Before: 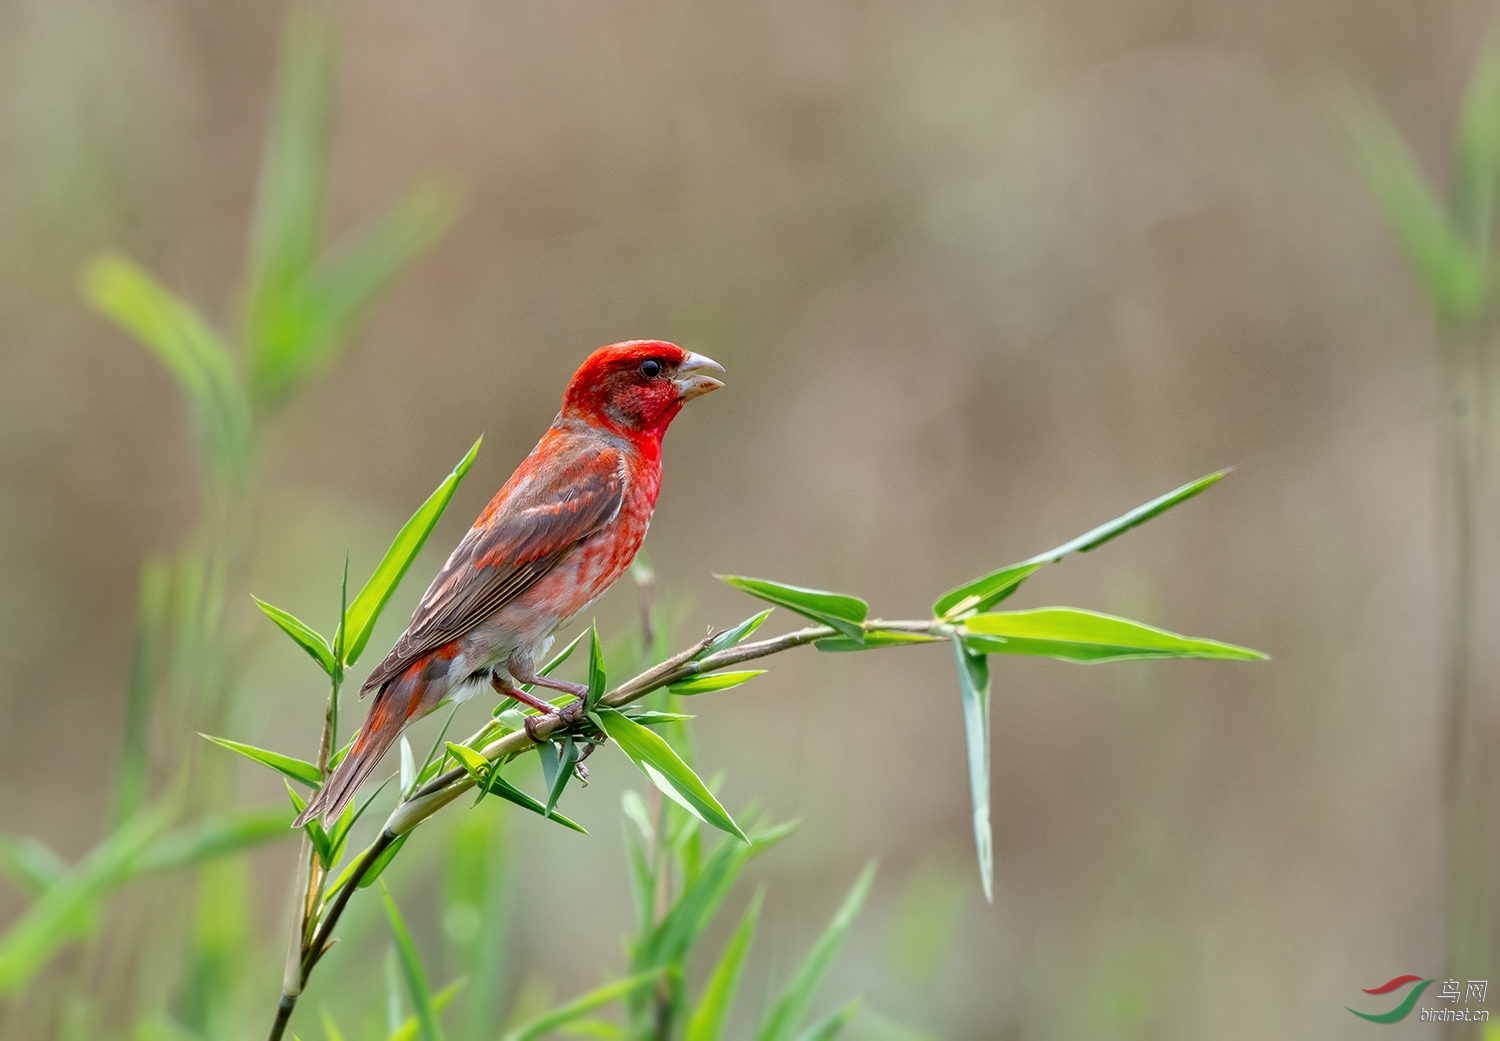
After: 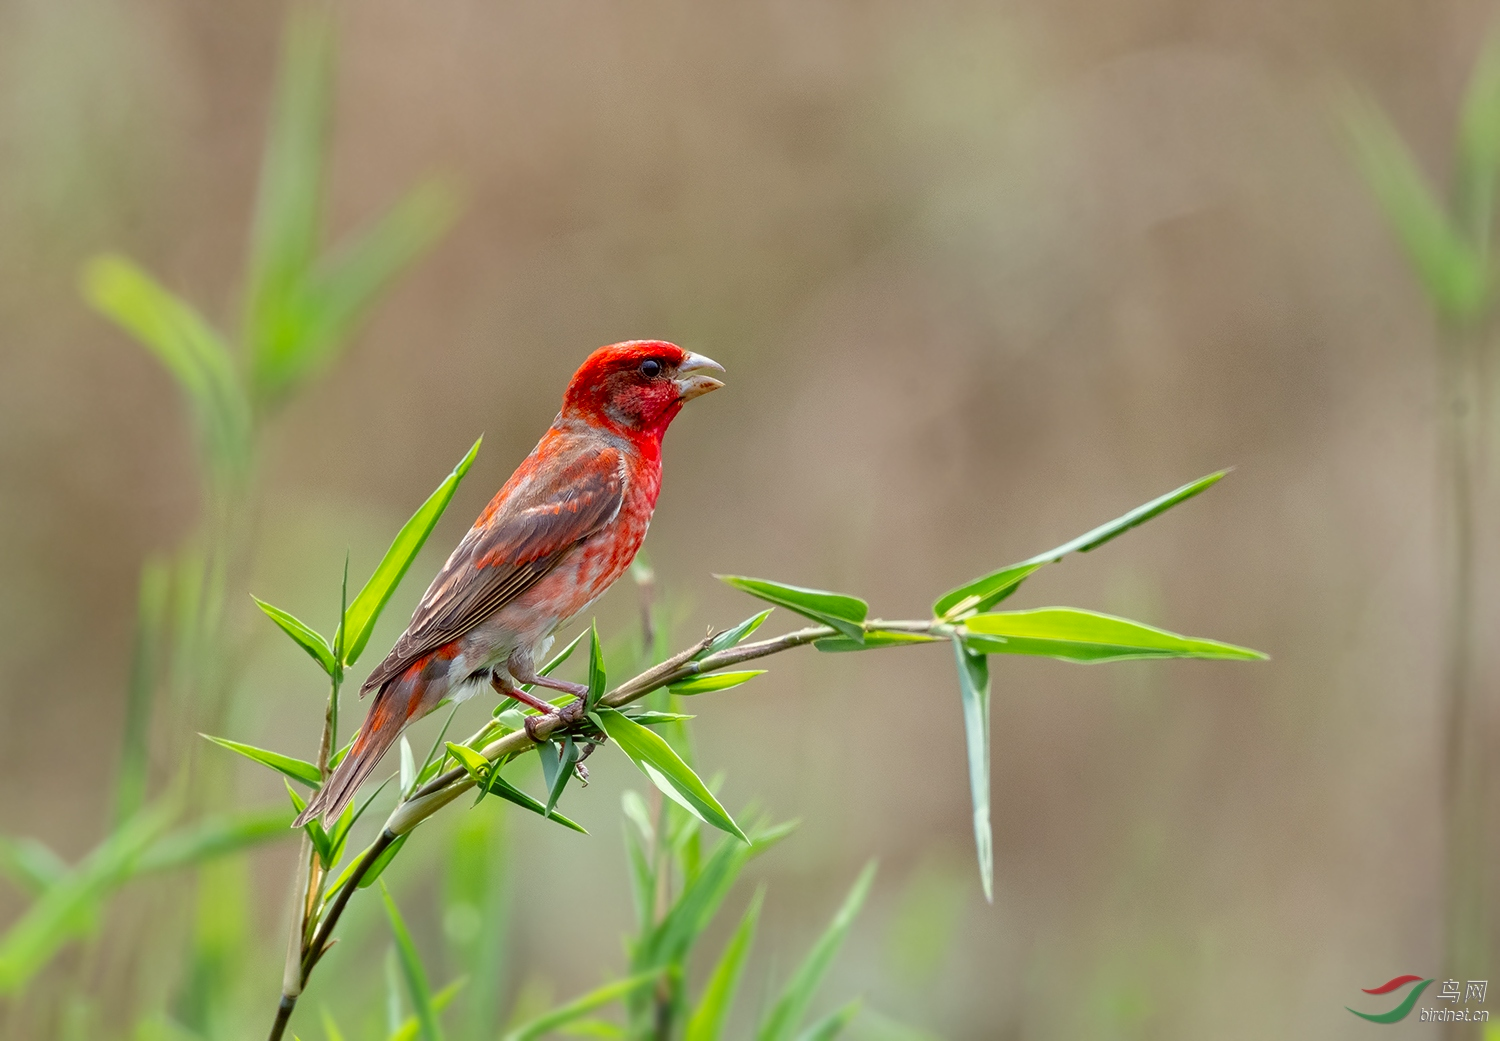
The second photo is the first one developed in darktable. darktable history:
color correction: highlights a* -0.945, highlights b* 4.47, shadows a* 3.61
